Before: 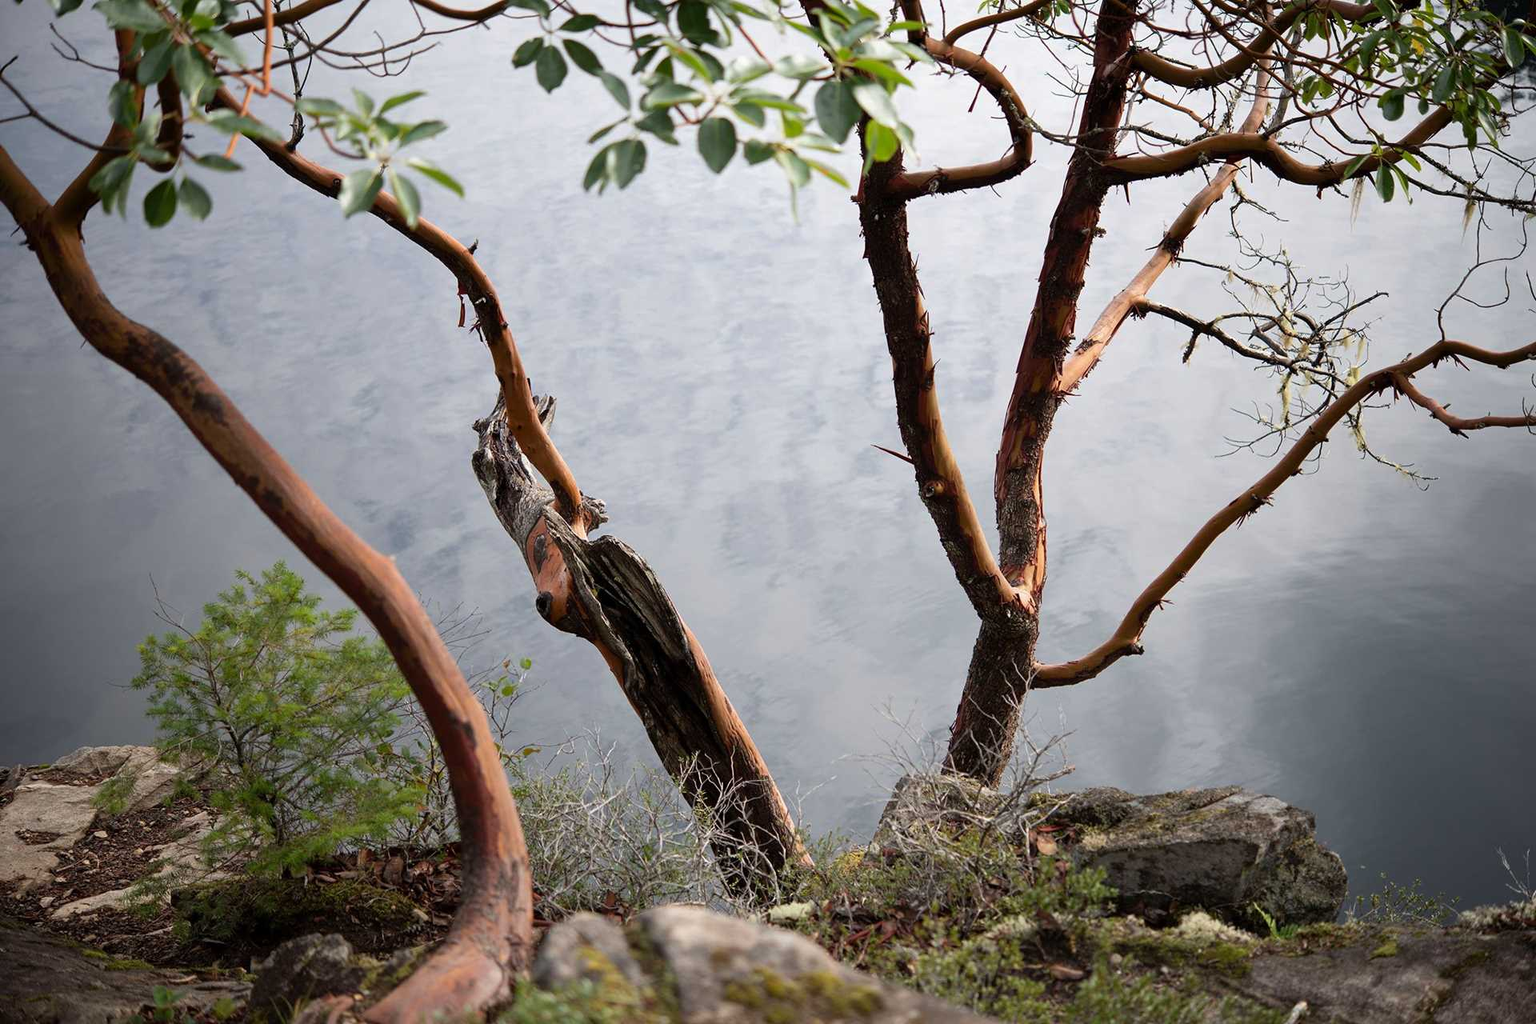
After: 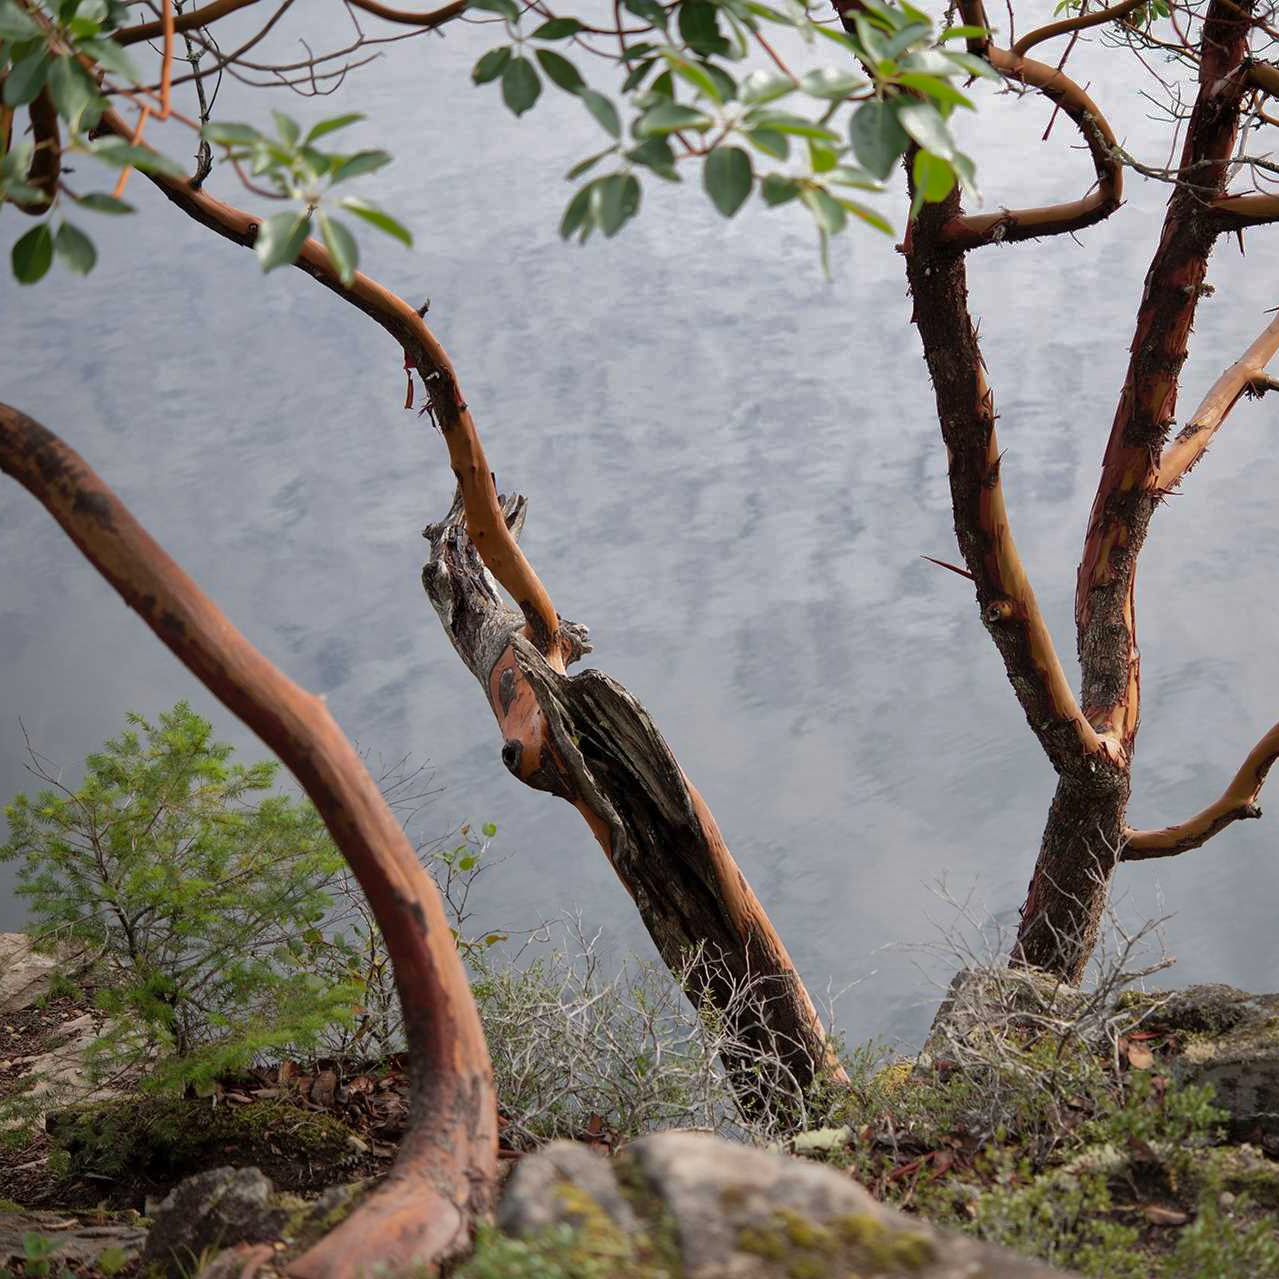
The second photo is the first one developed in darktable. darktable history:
crop and rotate: left 8.786%, right 24.548%
base curve: exposure shift 0, preserve colors none
shadows and highlights: shadows 40, highlights -60
